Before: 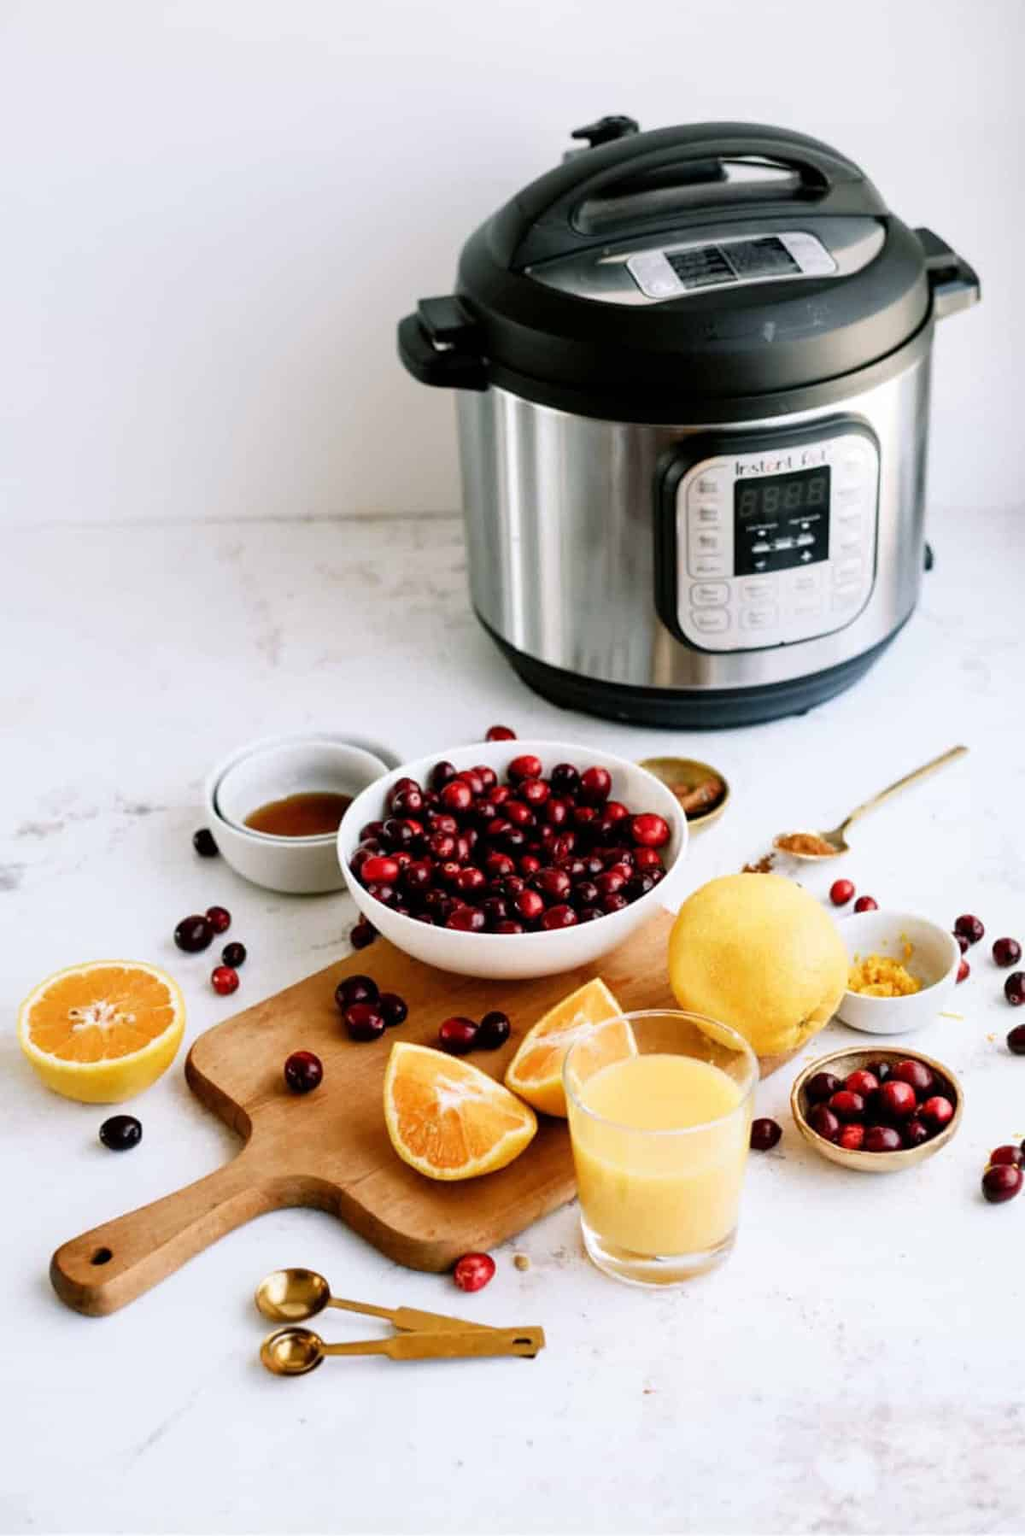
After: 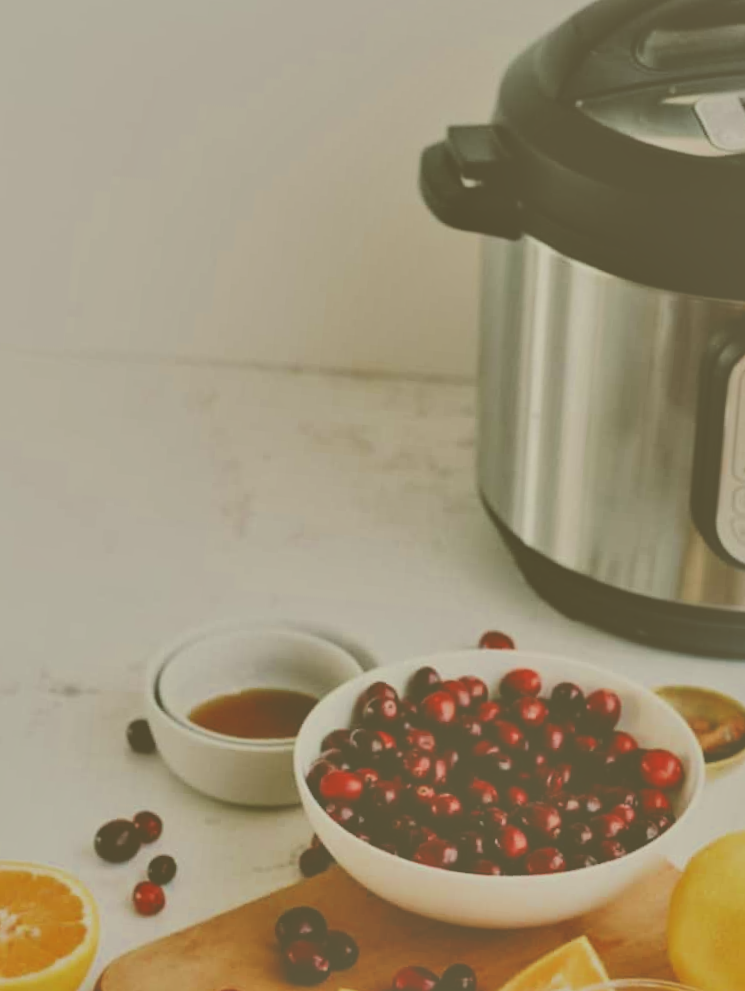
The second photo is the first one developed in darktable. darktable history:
color correction: highlights a* -1.8, highlights b* 10.38, shadows a* 0.938, shadows b* 19.05
crop and rotate: angle -5.32°, left 2.137%, top 6.99%, right 27.342%, bottom 30.419%
exposure: black level correction -0.087, compensate highlight preservation false
filmic rgb: black relative exposure -7.02 EV, white relative exposure 6.03 EV, target black luminance 0%, hardness 2.73, latitude 61%, contrast 0.689, highlights saturation mix 11.12%, shadows ↔ highlights balance -0.062%, add noise in highlights 0.001, preserve chrominance max RGB, color science v3 (2019), use custom middle-gray values true, contrast in highlights soft
local contrast: mode bilateral grid, contrast 20, coarseness 50, detail 150%, midtone range 0.2
